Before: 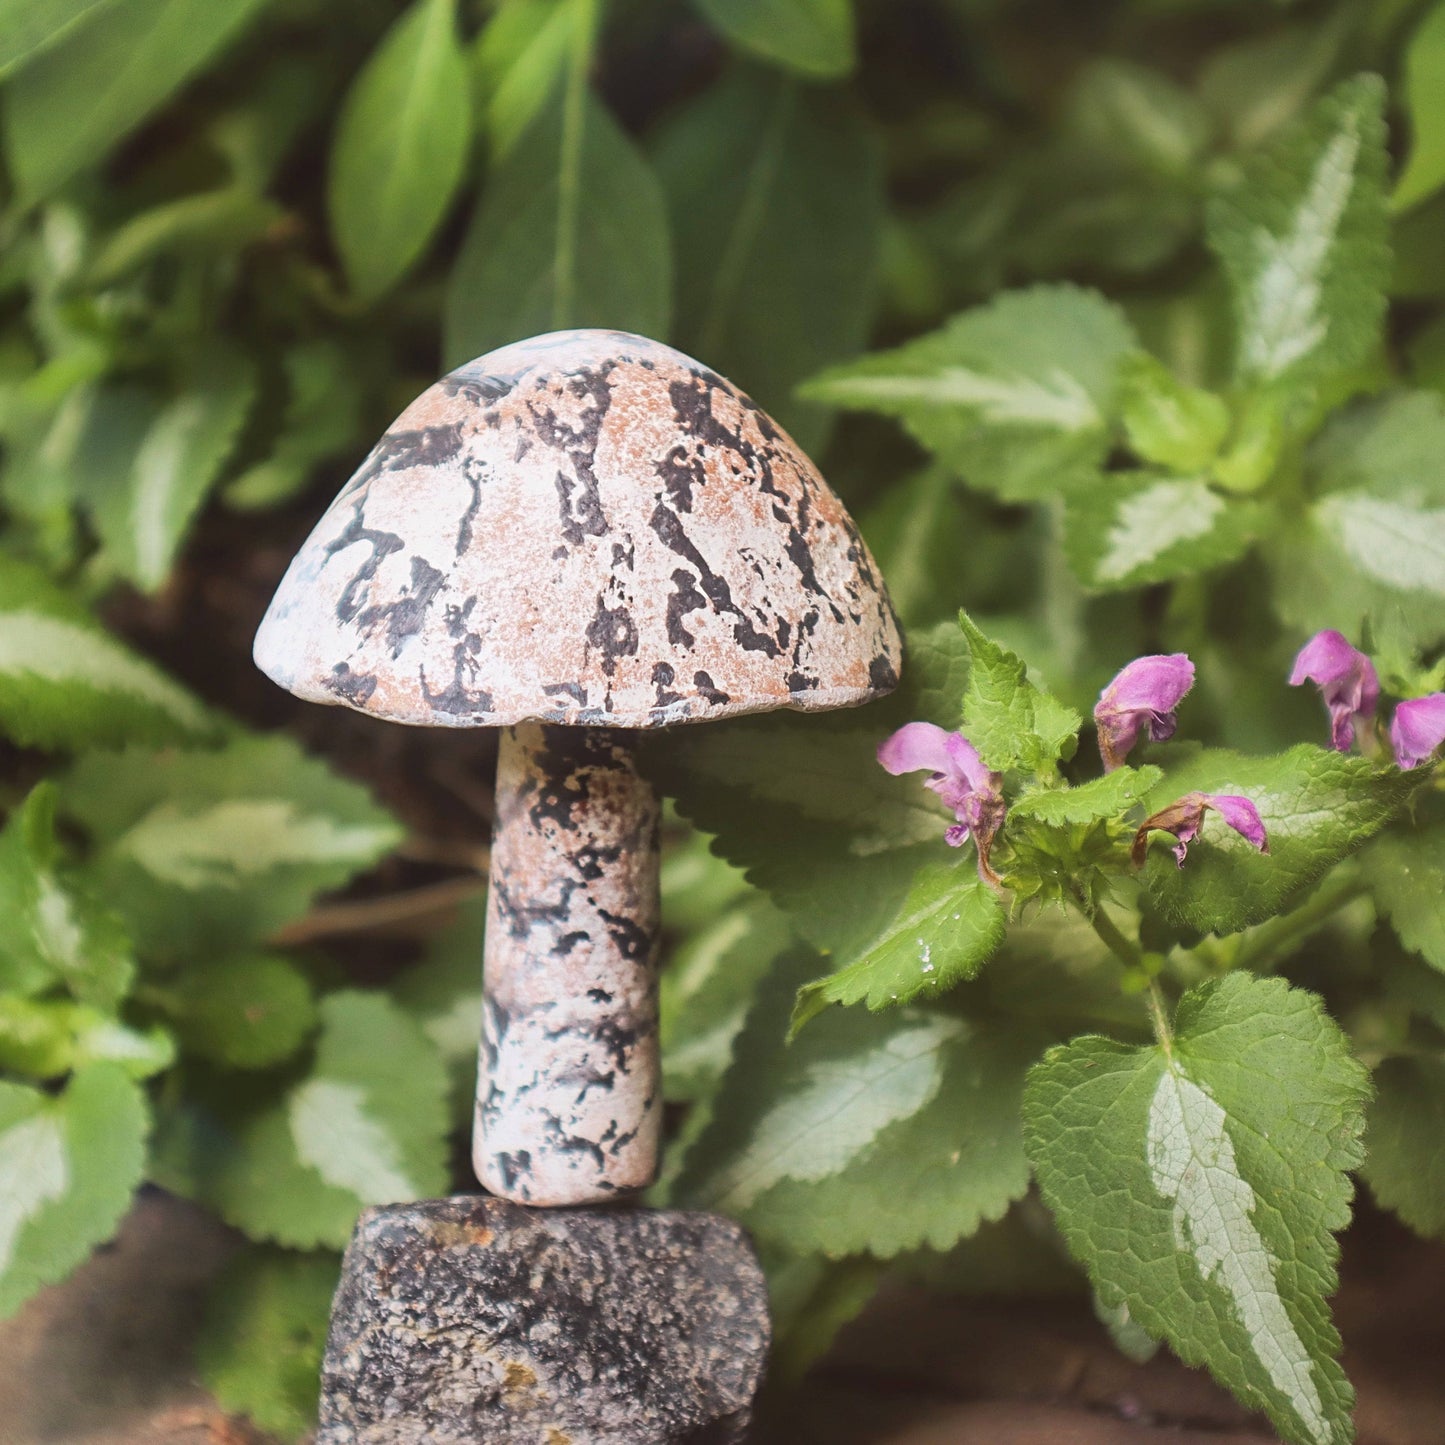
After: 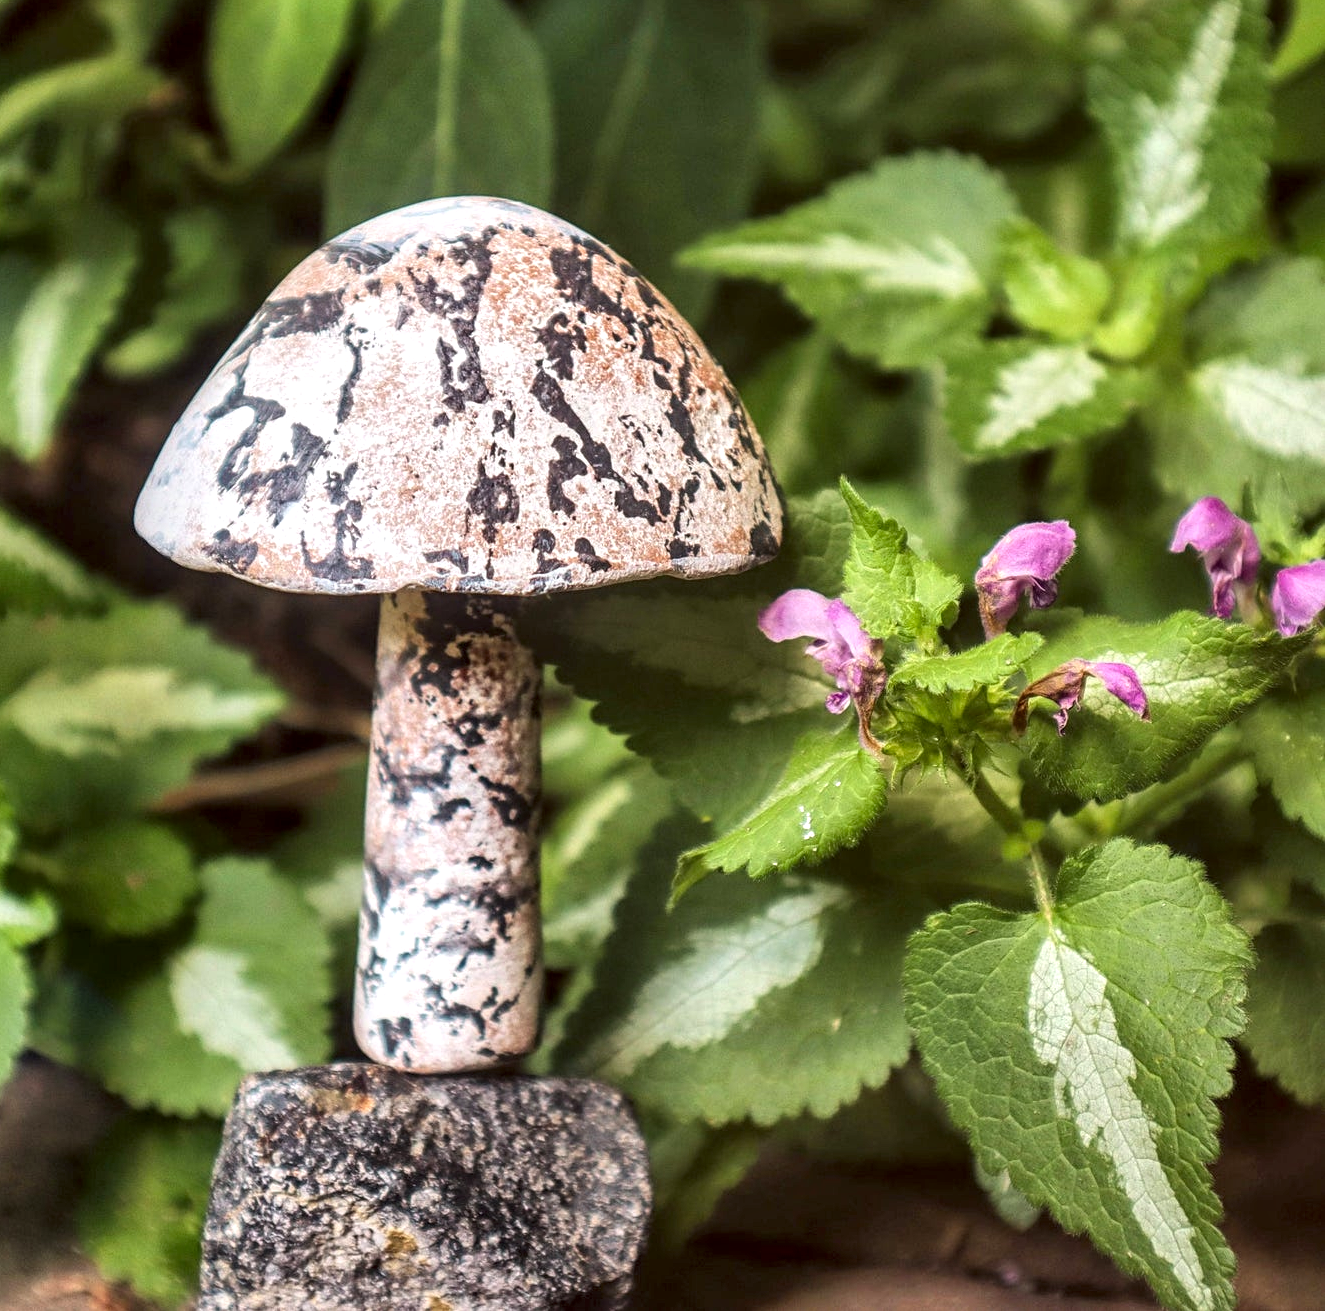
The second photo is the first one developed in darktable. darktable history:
shadows and highlights: soften with gaussian
local contrast: highlights 20%, shadows 70%, detail 170%
exposure: compensate highlight preservation false
contrast brightness saturation: saturation 0.18
crop and rotate: left 8.262%, top 9.226%
